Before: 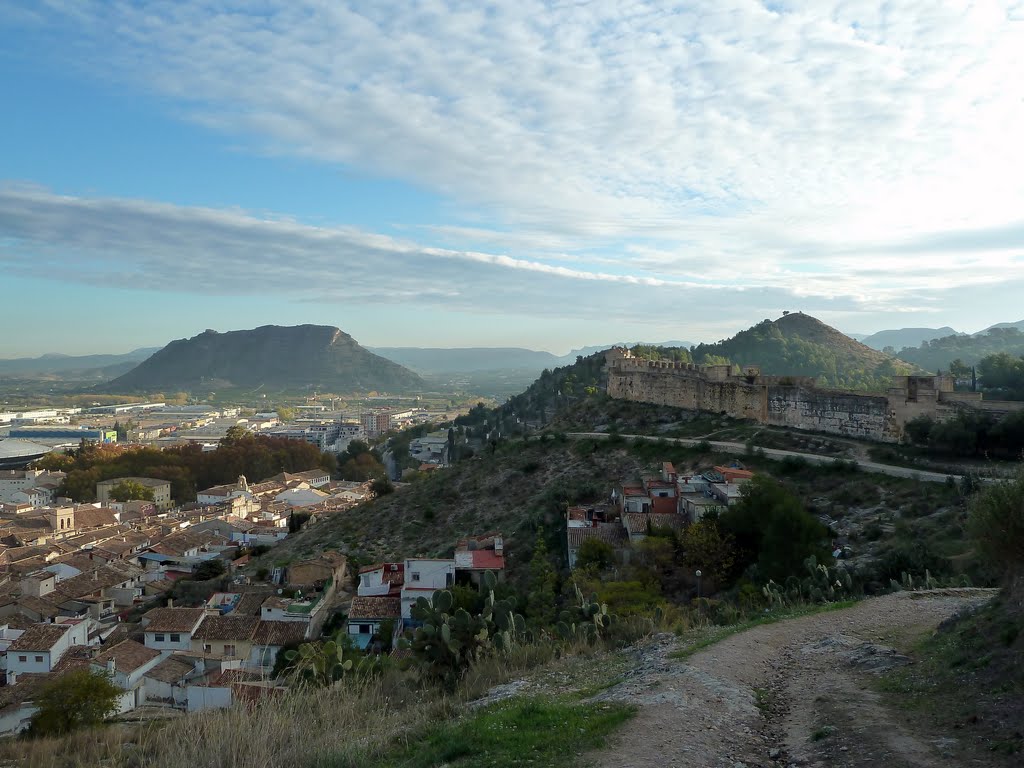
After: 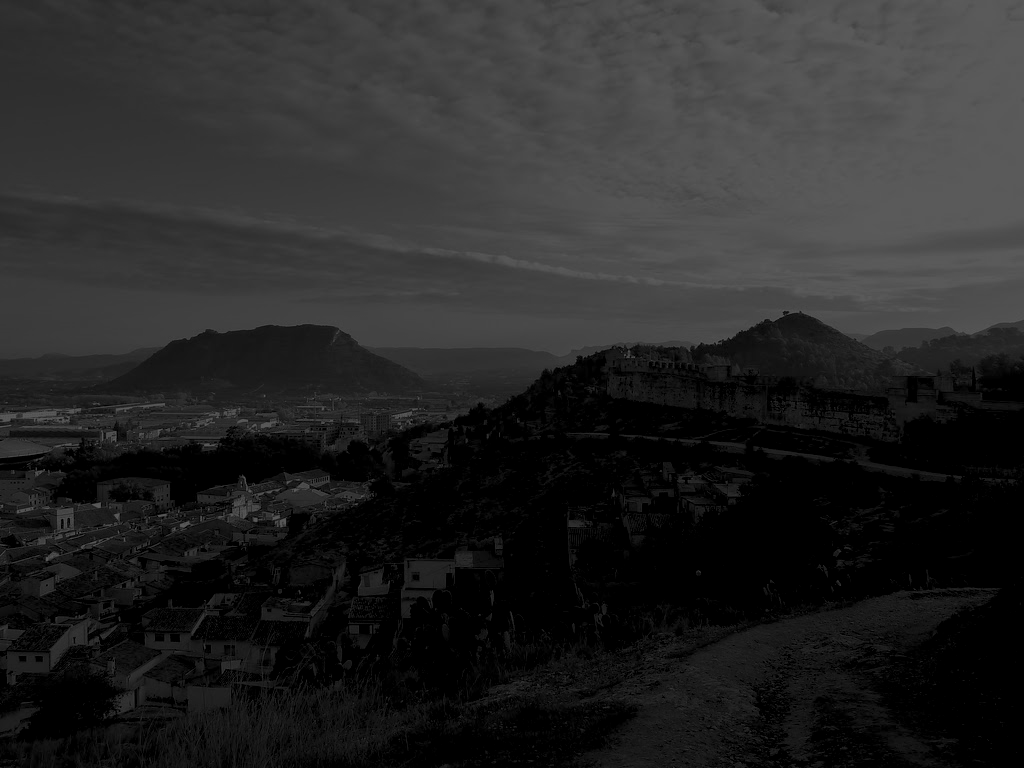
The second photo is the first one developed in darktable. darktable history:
colorize: hue 90°, saturation 19%, lightness 1.59%, version 1
monochrome: a 32, b 64, size 2.3
